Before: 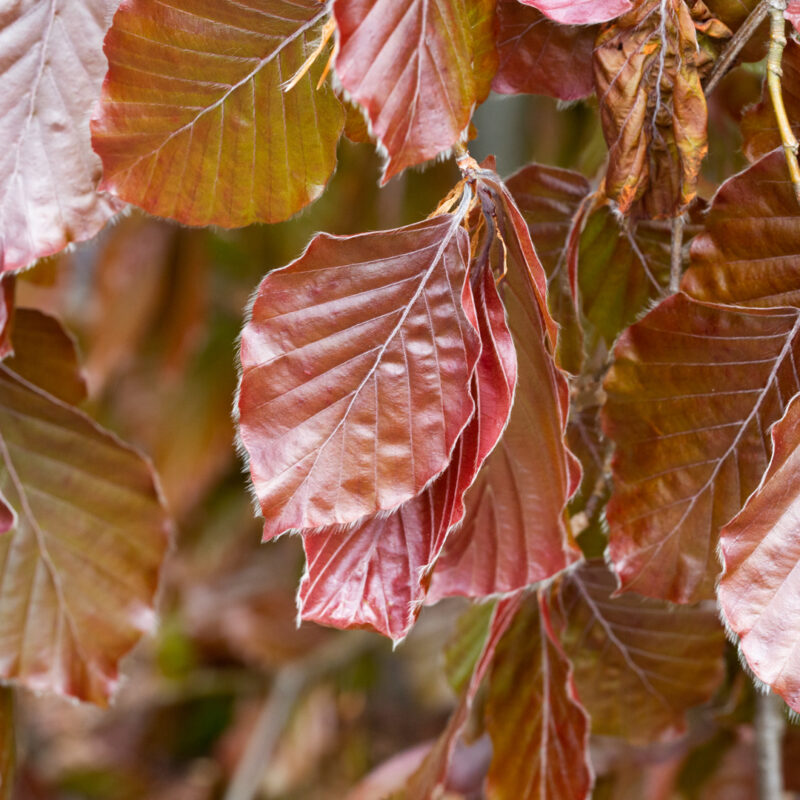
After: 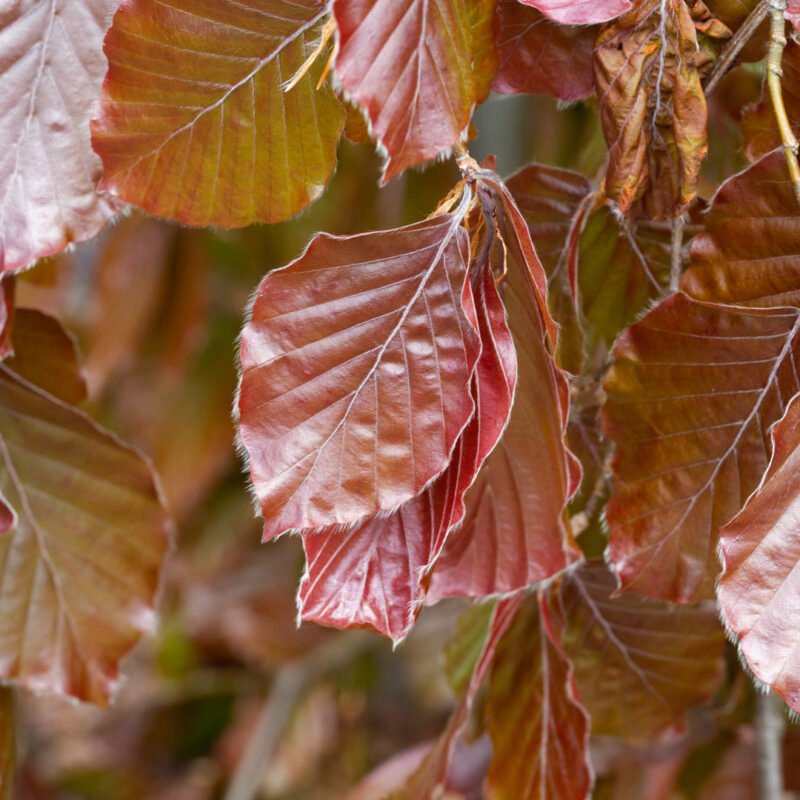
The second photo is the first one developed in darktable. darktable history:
tone curve: curves: ch0 [(0, 0) (0.077, 0.082) (0.765, 0.73) (1, 1)]
bloom: size 9%, threshold 100%, strength 7%
